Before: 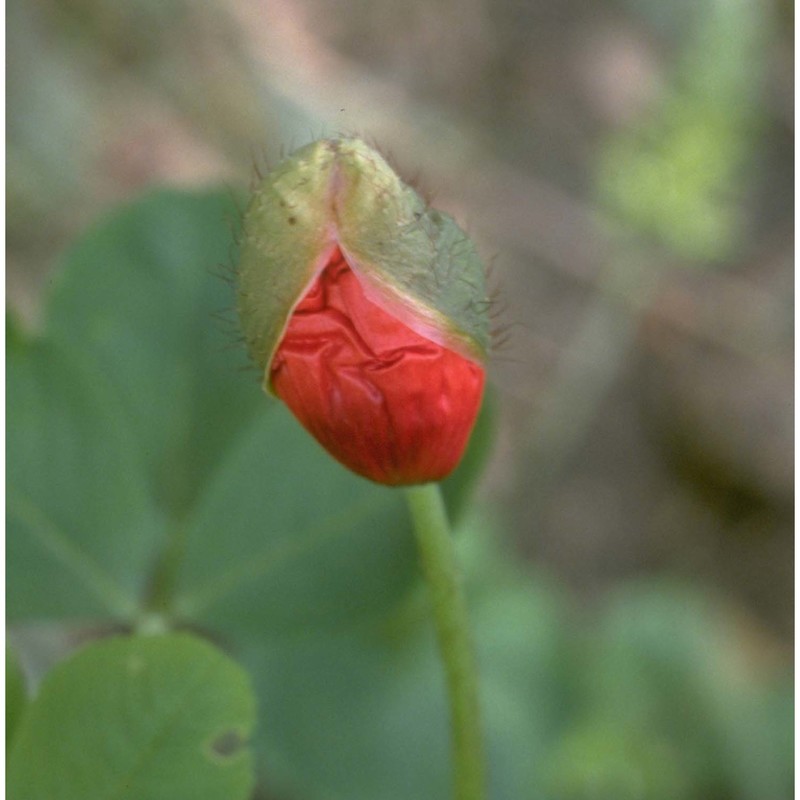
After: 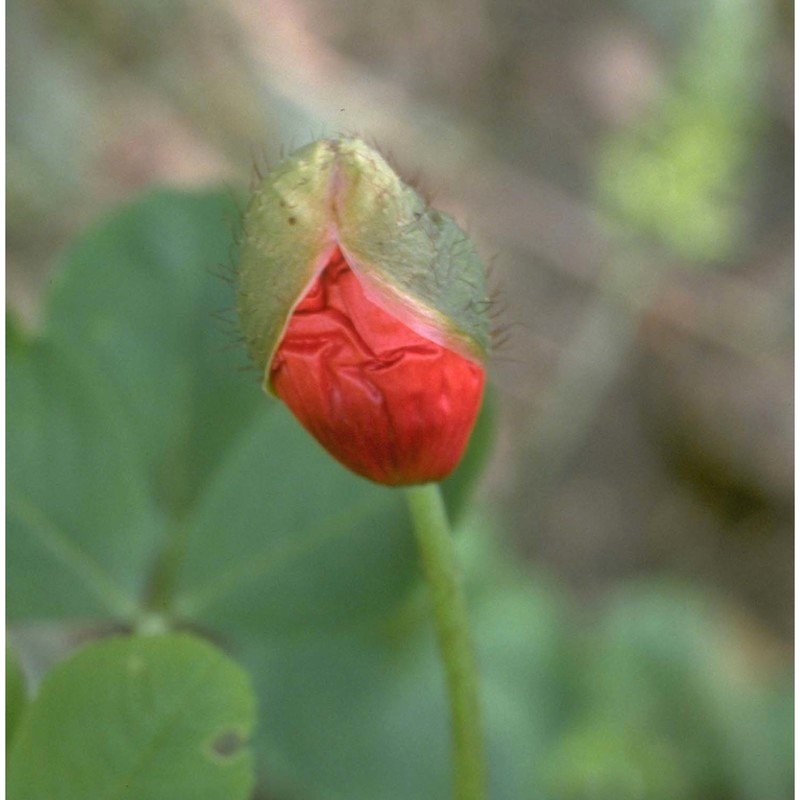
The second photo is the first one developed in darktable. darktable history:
exposure: exposure 0.187 EV, compensate highlight preservation false
tone equalizer: edges refinement/feathering 500, mask exposure compensation -1.57 EV, preserve details no
